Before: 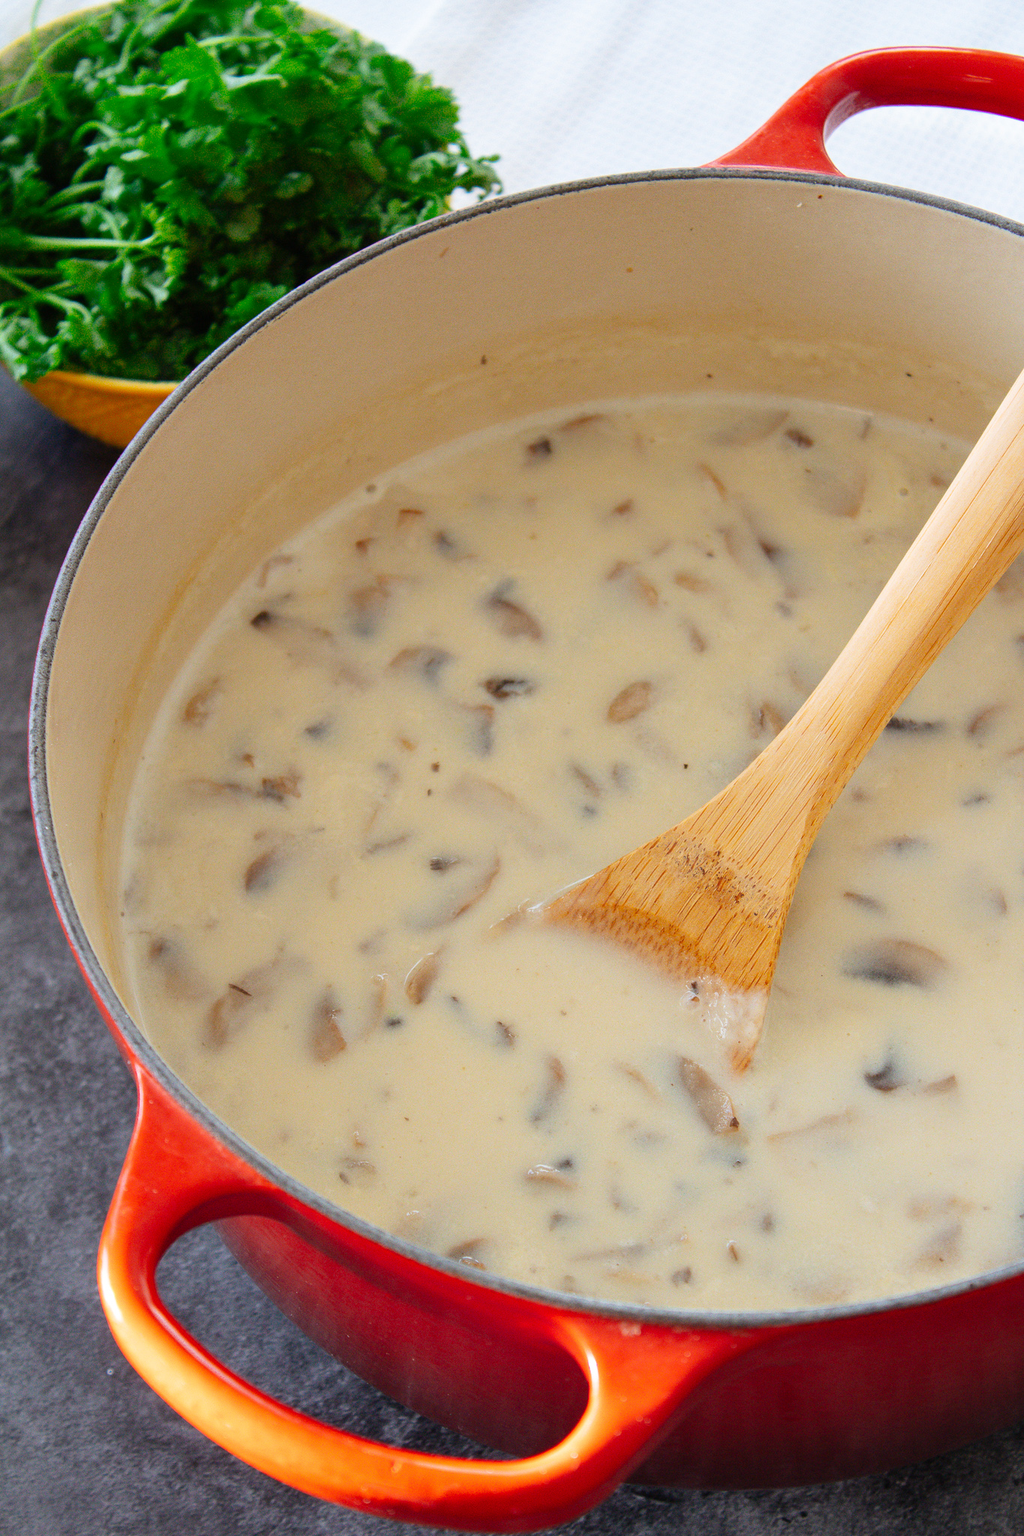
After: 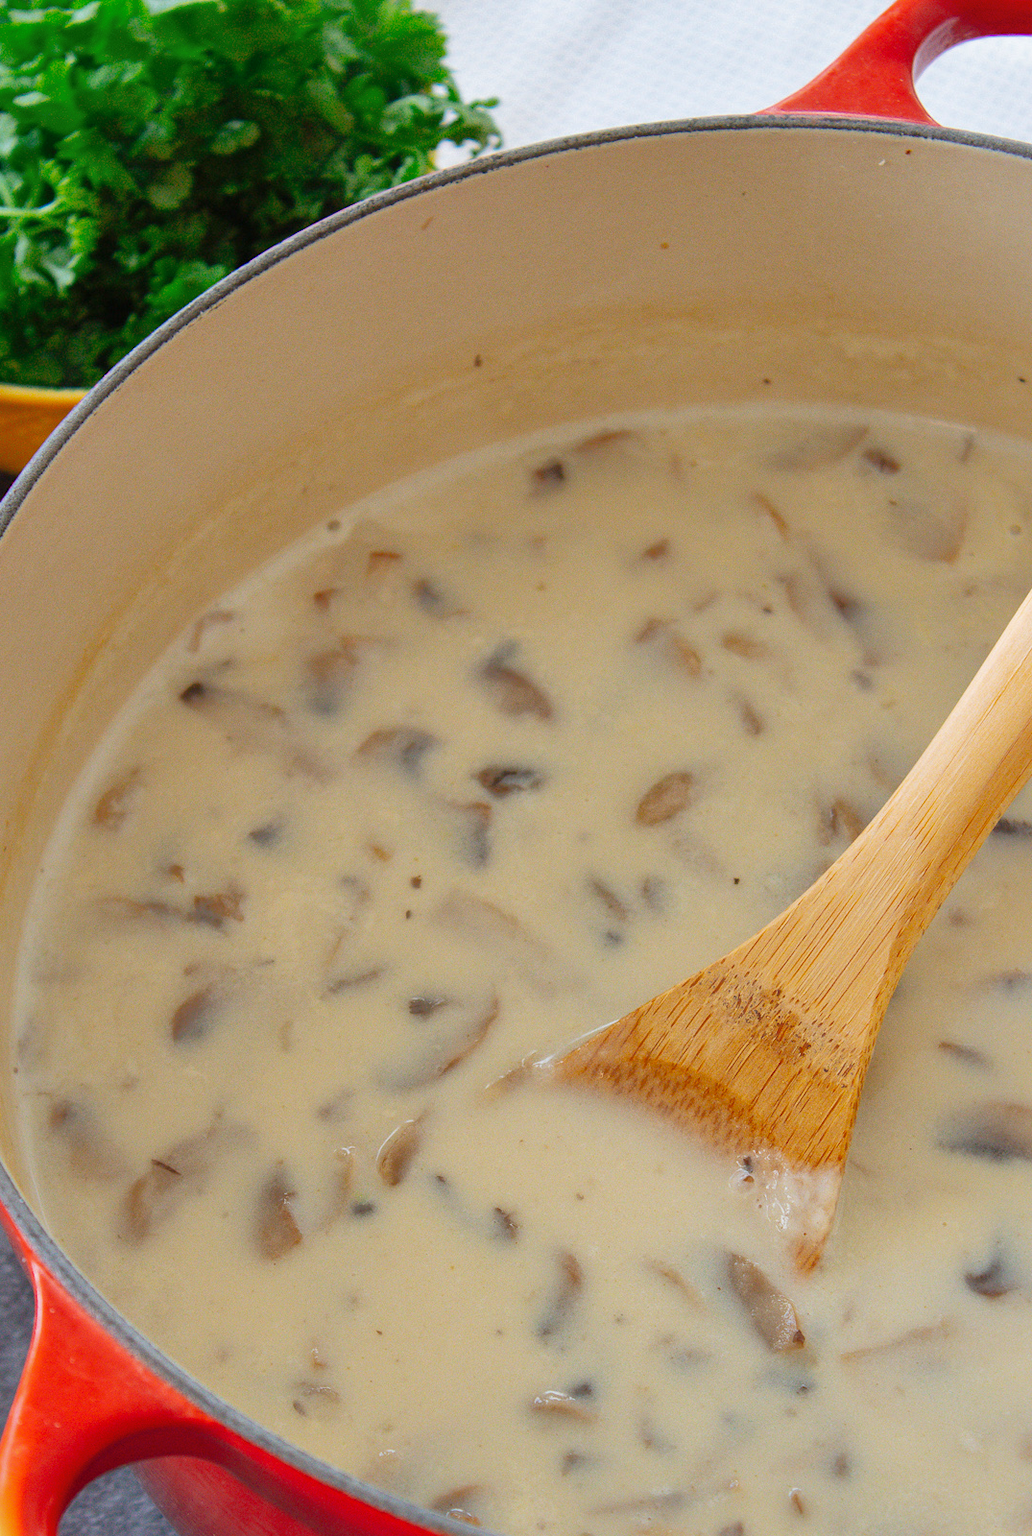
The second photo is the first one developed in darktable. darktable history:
crop and rotate: left 10.77%, top 5.1%, right 10.41%, bottom 16.76%
exposure: compensate highlight preservation false
shadows and highlights: on, module defaults
